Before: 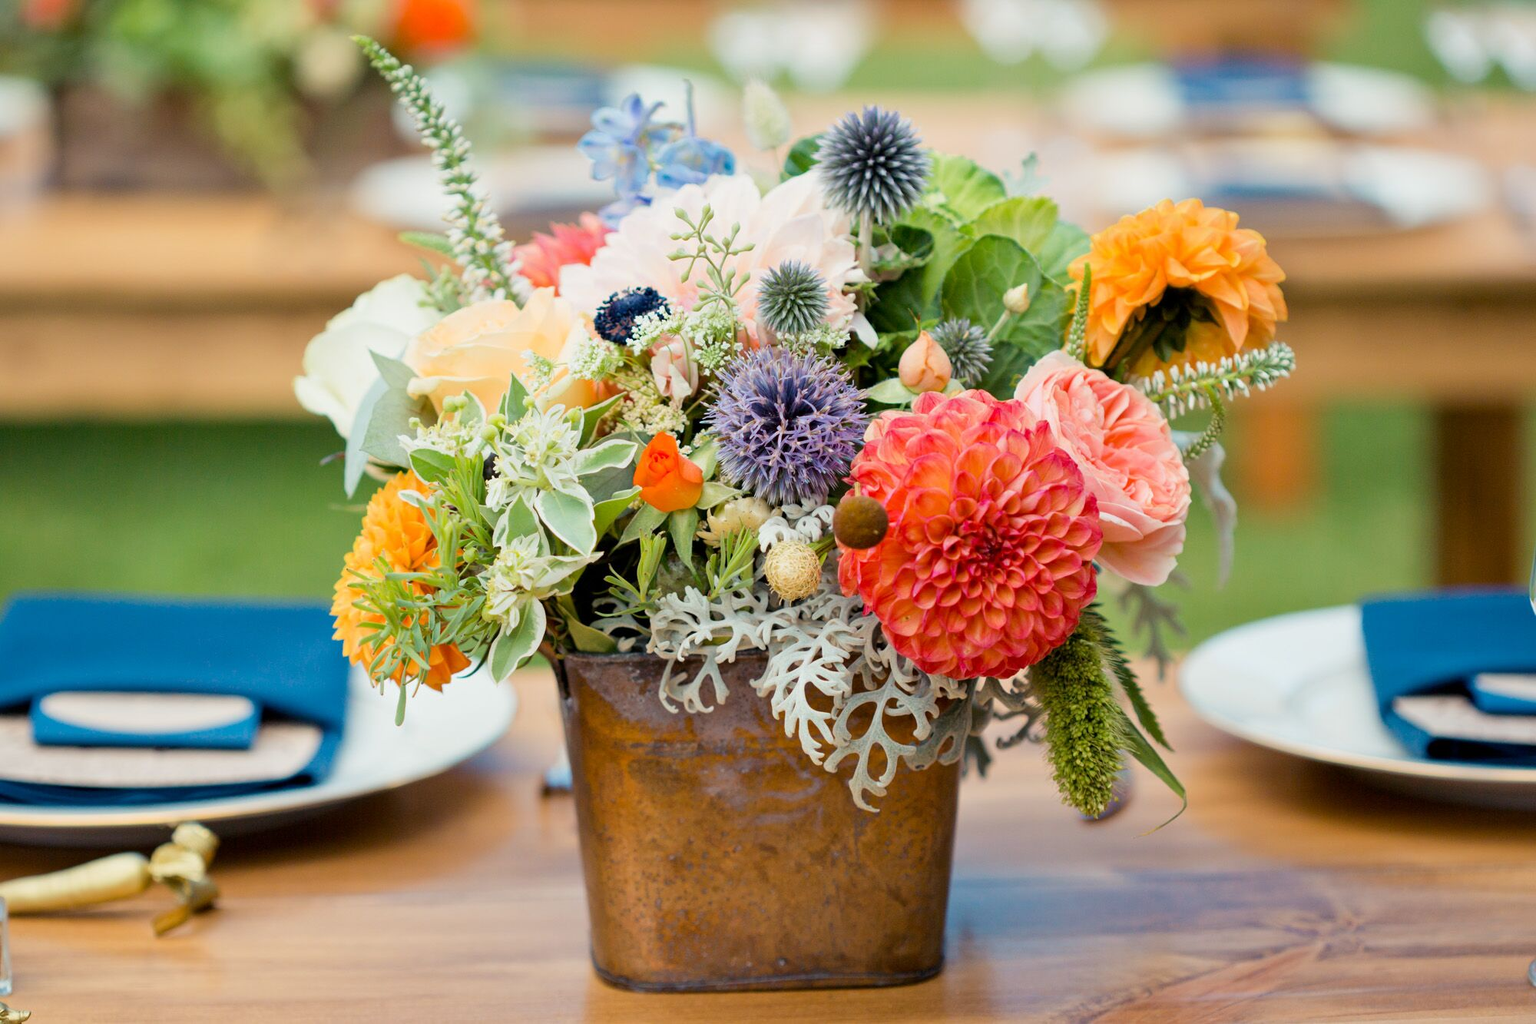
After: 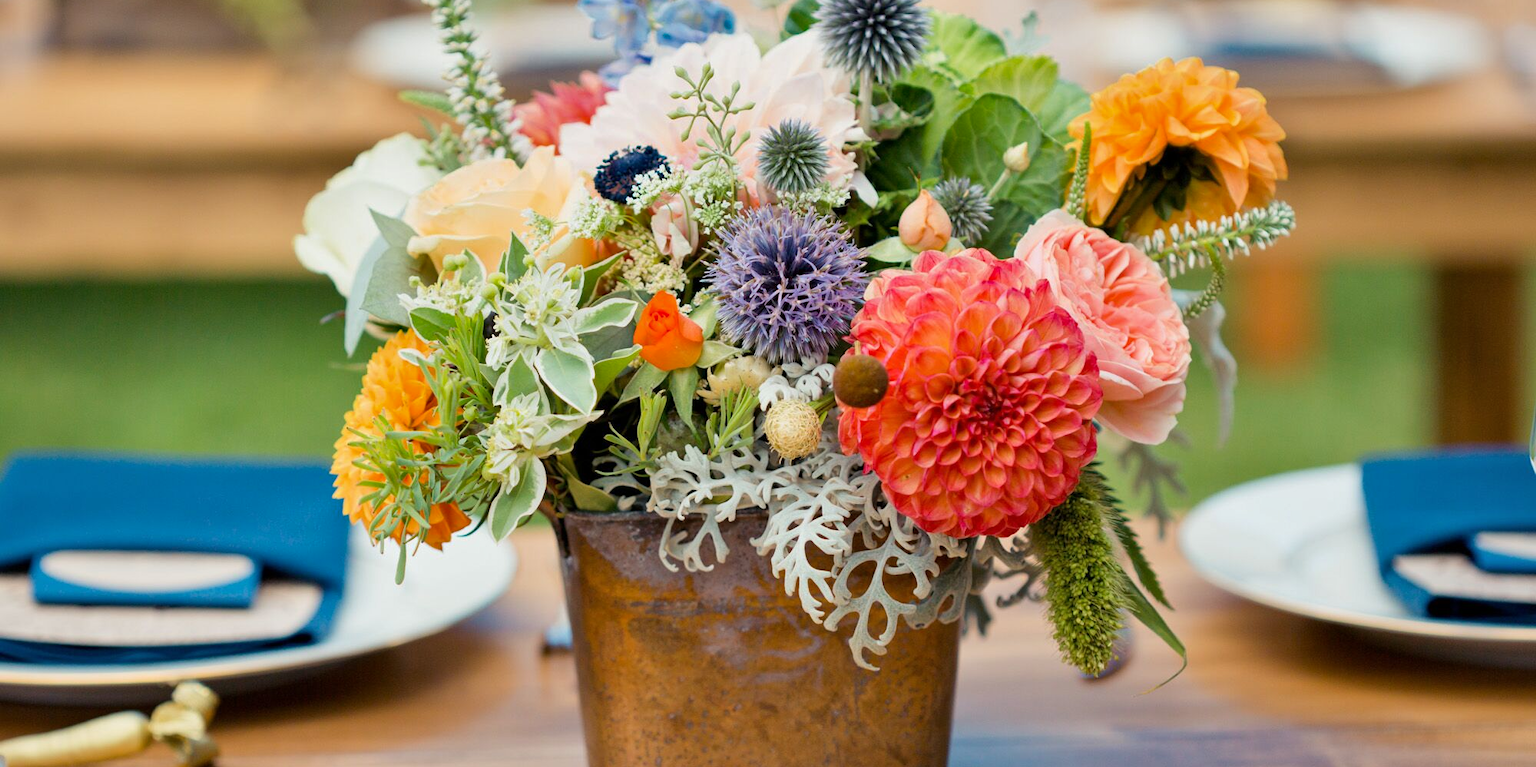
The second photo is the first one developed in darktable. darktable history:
crop: top 13.819%, bottom 11.169%
shadows and highlights: soften with gaussian
